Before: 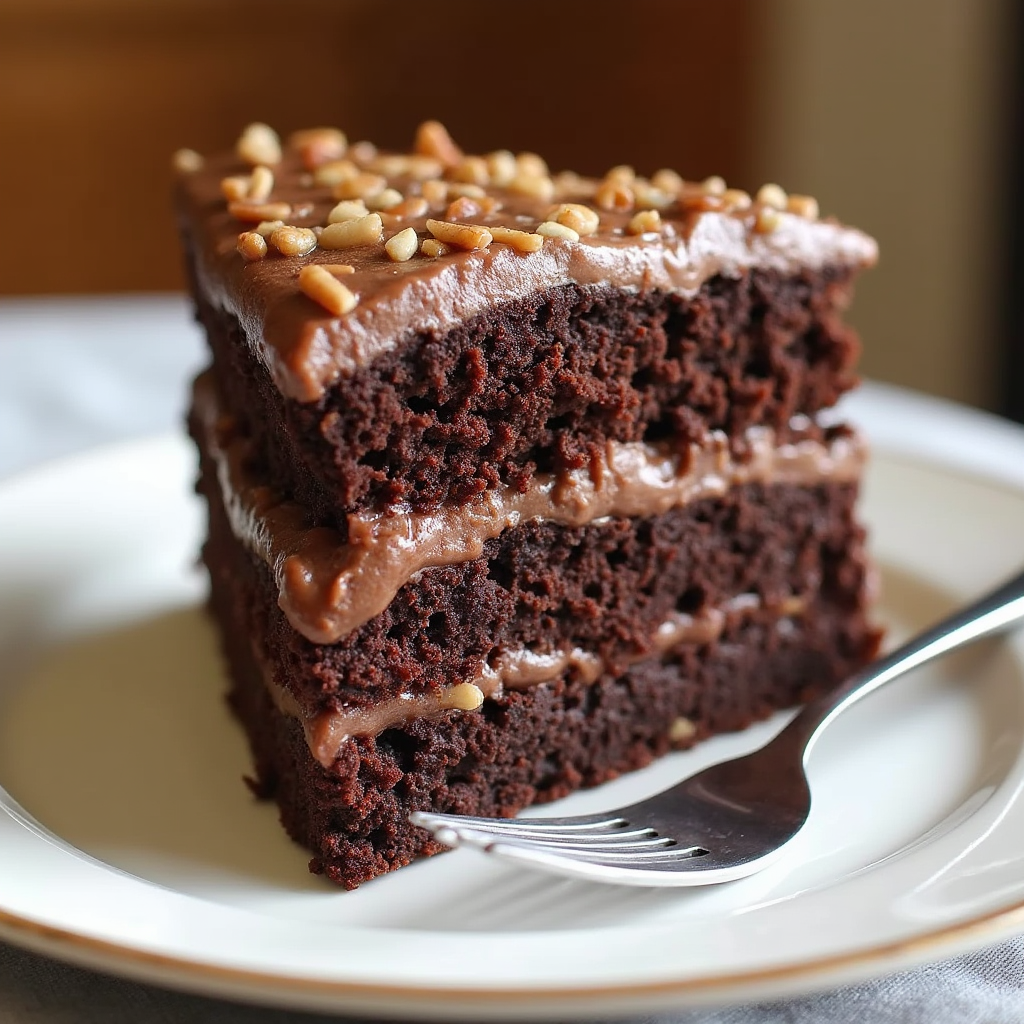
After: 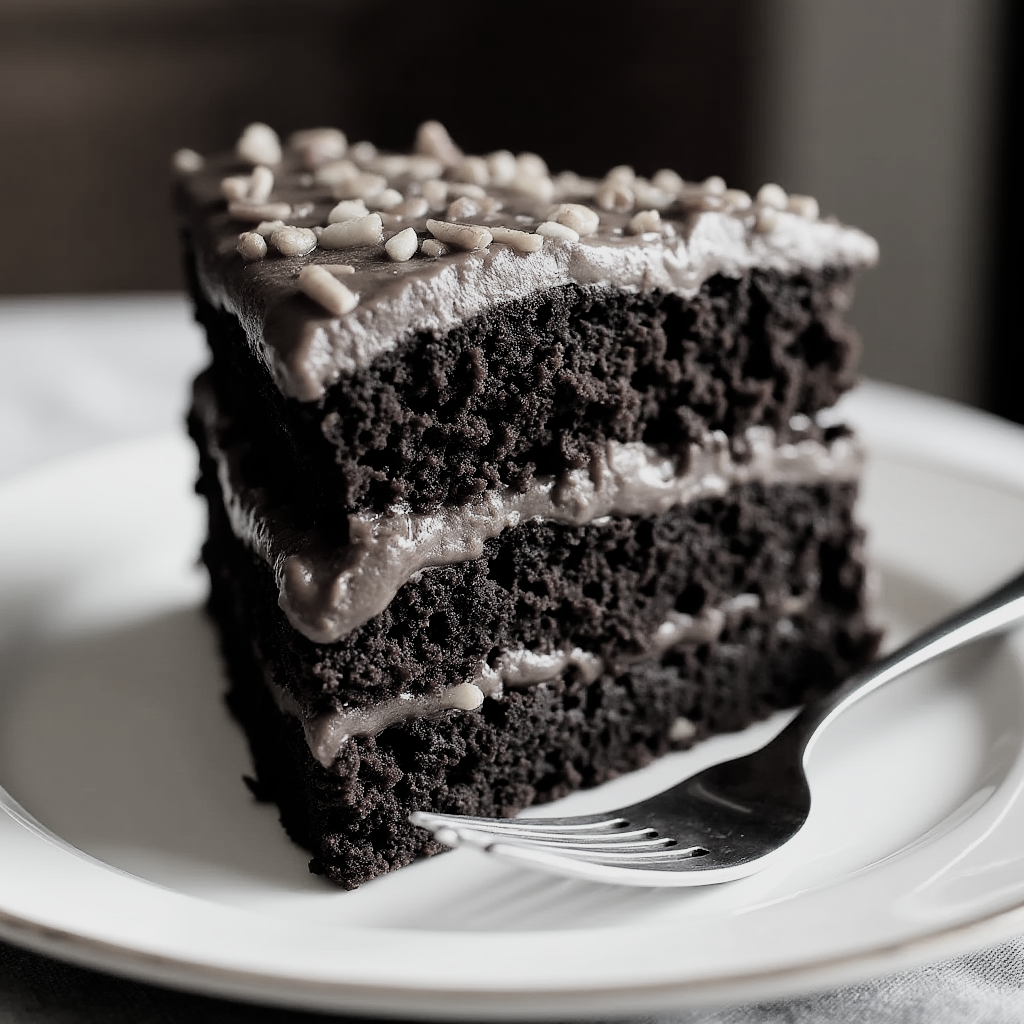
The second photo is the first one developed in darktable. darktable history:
color correction: saturation 0.2
filmic rgb: black relative exposure -5 EV, white relative exposure 3.5 EV, hardness 3.19, contrast 1.3, highlights saturation mix -50%
